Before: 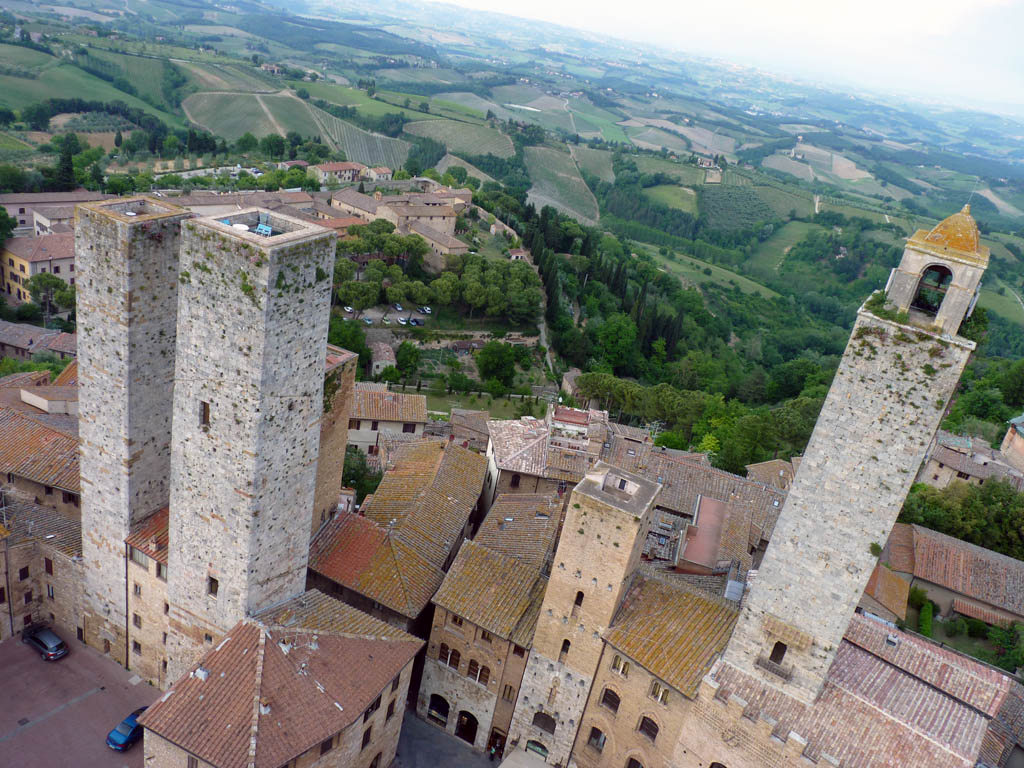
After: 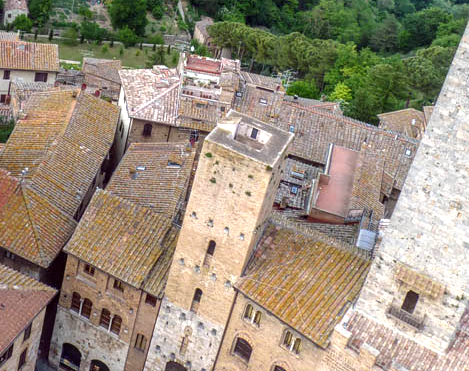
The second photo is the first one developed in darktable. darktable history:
local contrast: highlights 0%, shadows 0%, detail 133%
crop: left 35.976%, top 45.819%, right 18.162%, bottom 5.807%
exposure: black level correction 0, exposure 0.7 EV, compensate exposure bias true, compensate highlight preservation false
